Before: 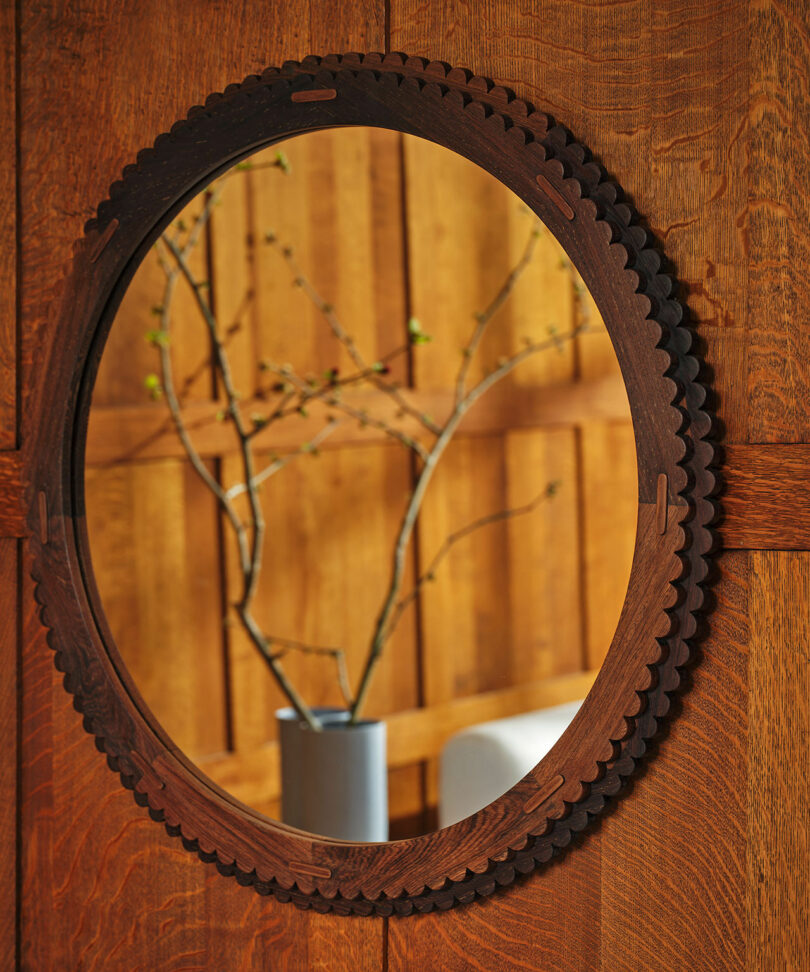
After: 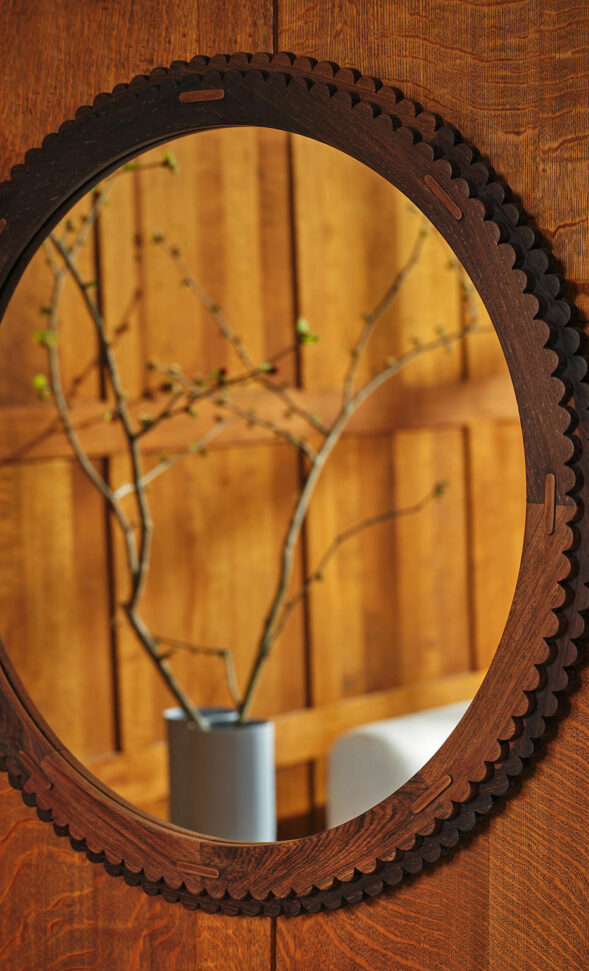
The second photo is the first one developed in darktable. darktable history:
crop: left 13.914%, right 13.262%
